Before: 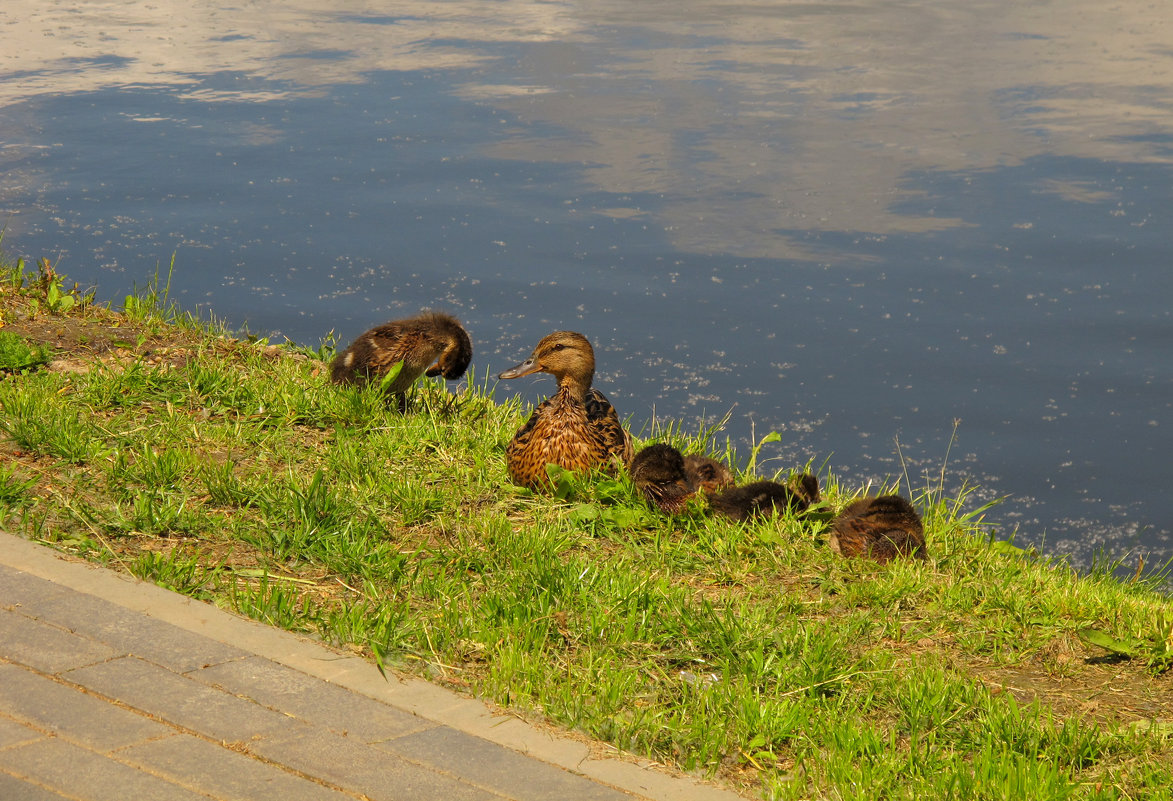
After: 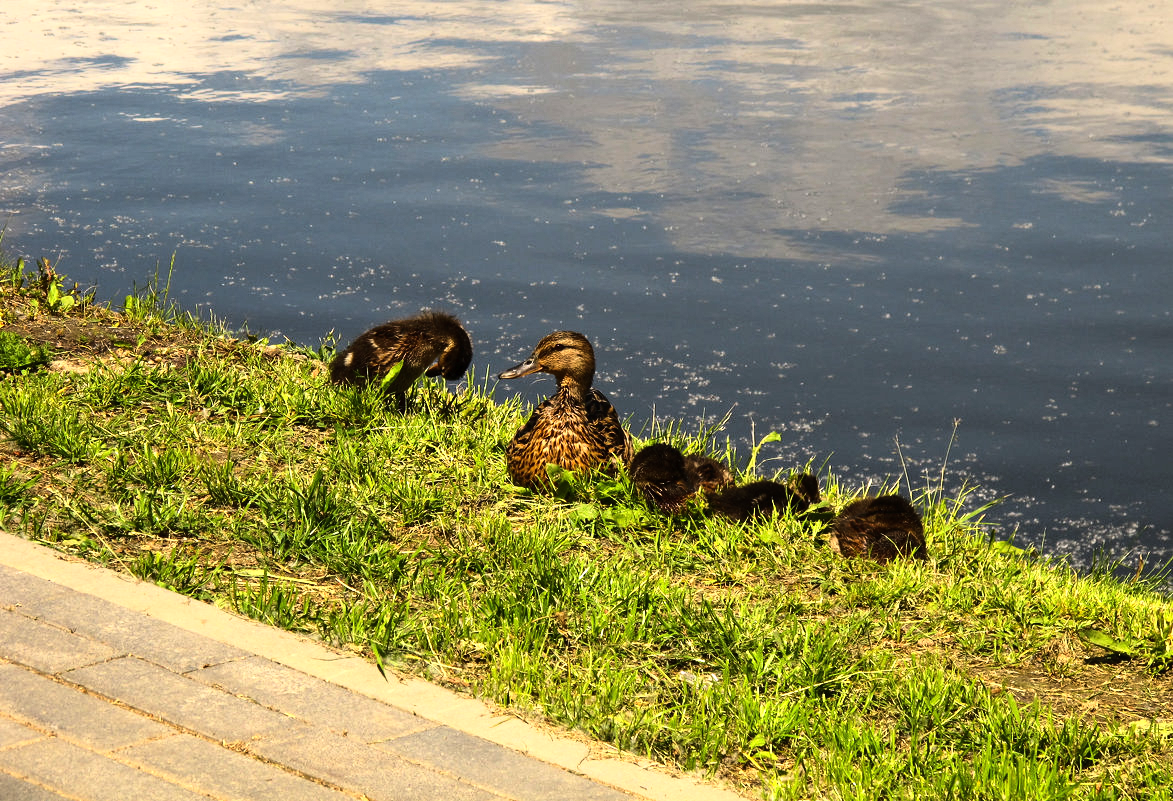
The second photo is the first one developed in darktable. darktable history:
tone curve: curves: ch0 [(0, 0) (0.003, 0.005) (0.011, 0.008) (0.025, 0.013) (0.044, 0.017) (0.069, 0.022) (0.1, 0.029) (0.136, 0.038) (0.177, 0.053) (0.224, 0.081) (0.277, 0.128) (0.335, 0.214) (0.399, 0.343) (0.468, 0.478) (0.543, 0.641) (0.623, 0.798) (0.709, 0.911) (0.801, 0.971) (0.898, 0.99) (1, 1)]
